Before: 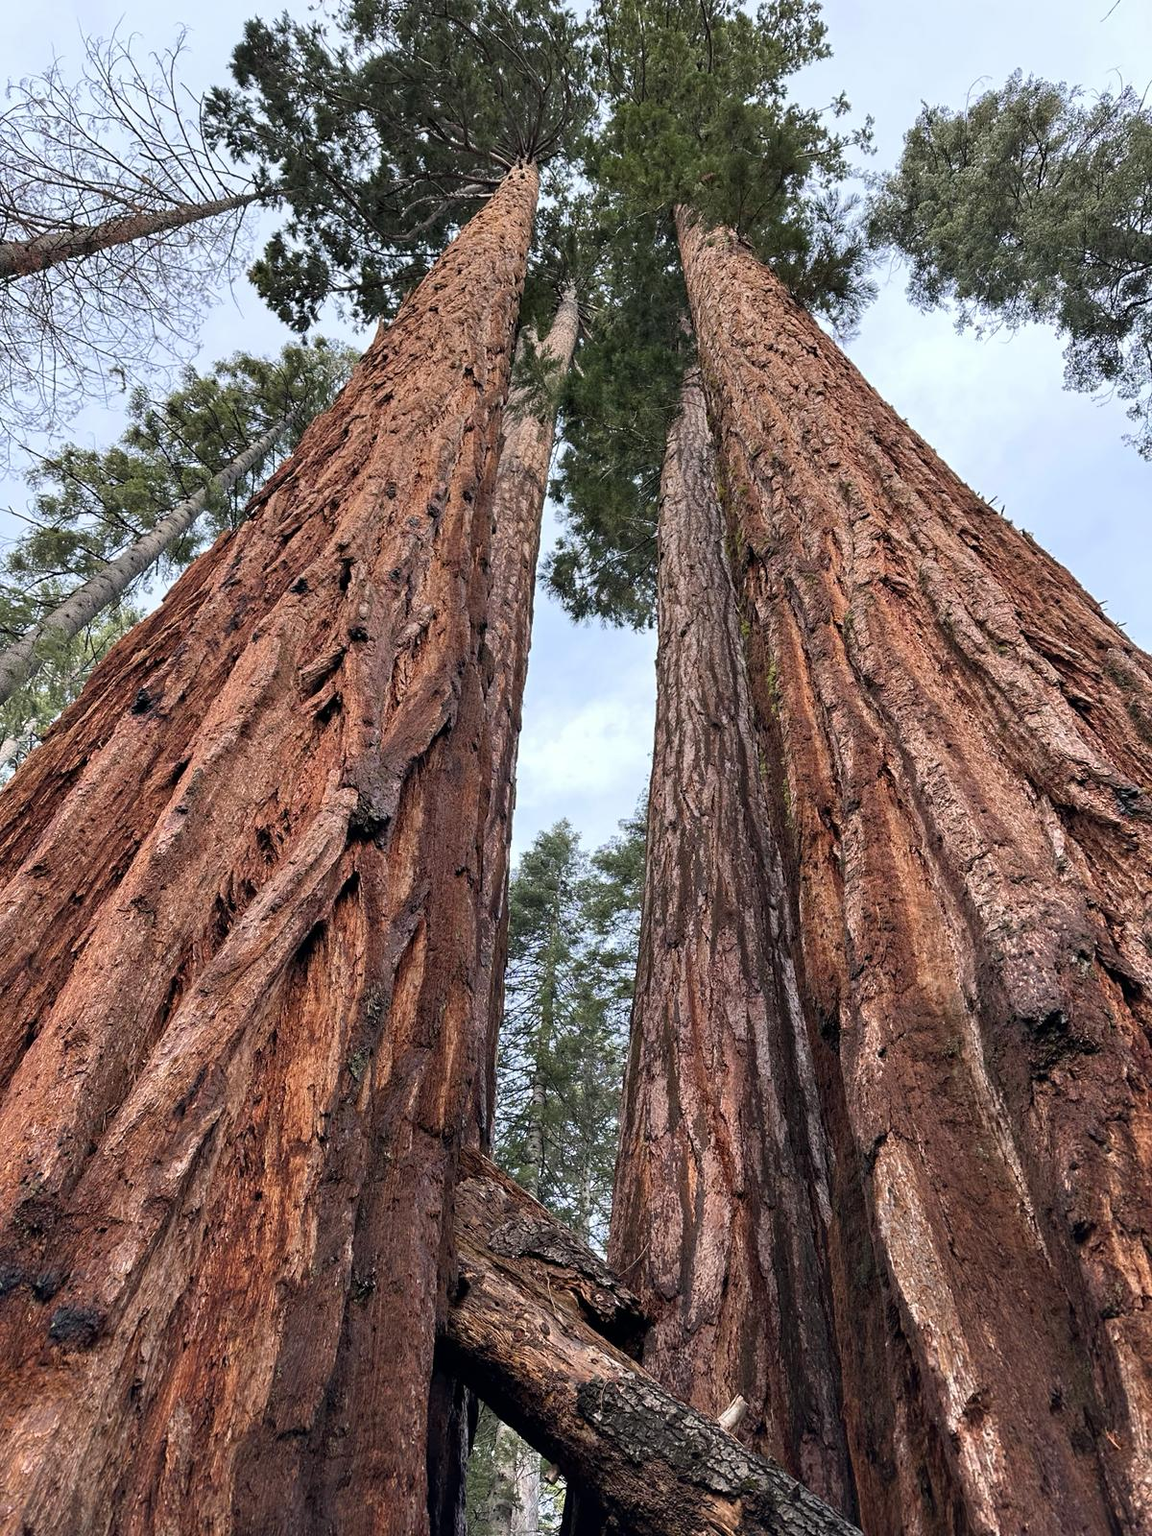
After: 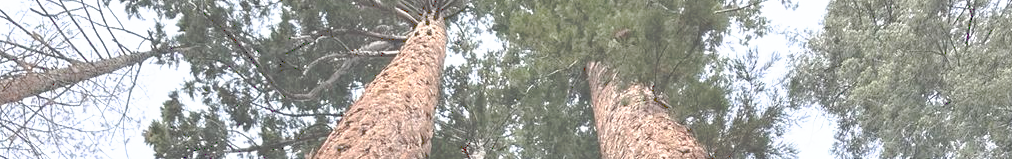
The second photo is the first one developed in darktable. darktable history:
tone curve: curves: ch0 [(0, 0) (0.003, 0.326) (0.011, 0.332) (0.025, 0.352) (0.044, 0.378) (0.069, 0.4) (0.1, 0.416) (0.136, 0.432) (0.177, 0.468) (0.224, 0.509) (0.277, 0.554) (0.335, 0.6) (0.399, 0.642) (0.468, 0.693) (0.543, 0.753) (0.623, 0.818) (0.709, 0.897) (0.801, 0.974) (0.898, 0.991) (1, 1)], preserve colors none
crop and rotate: left 9.644%, top 9.491%, right 6.021%, bottom 80.509%
exposure: exposure 0.078 EV, compensate highlight preservation false
